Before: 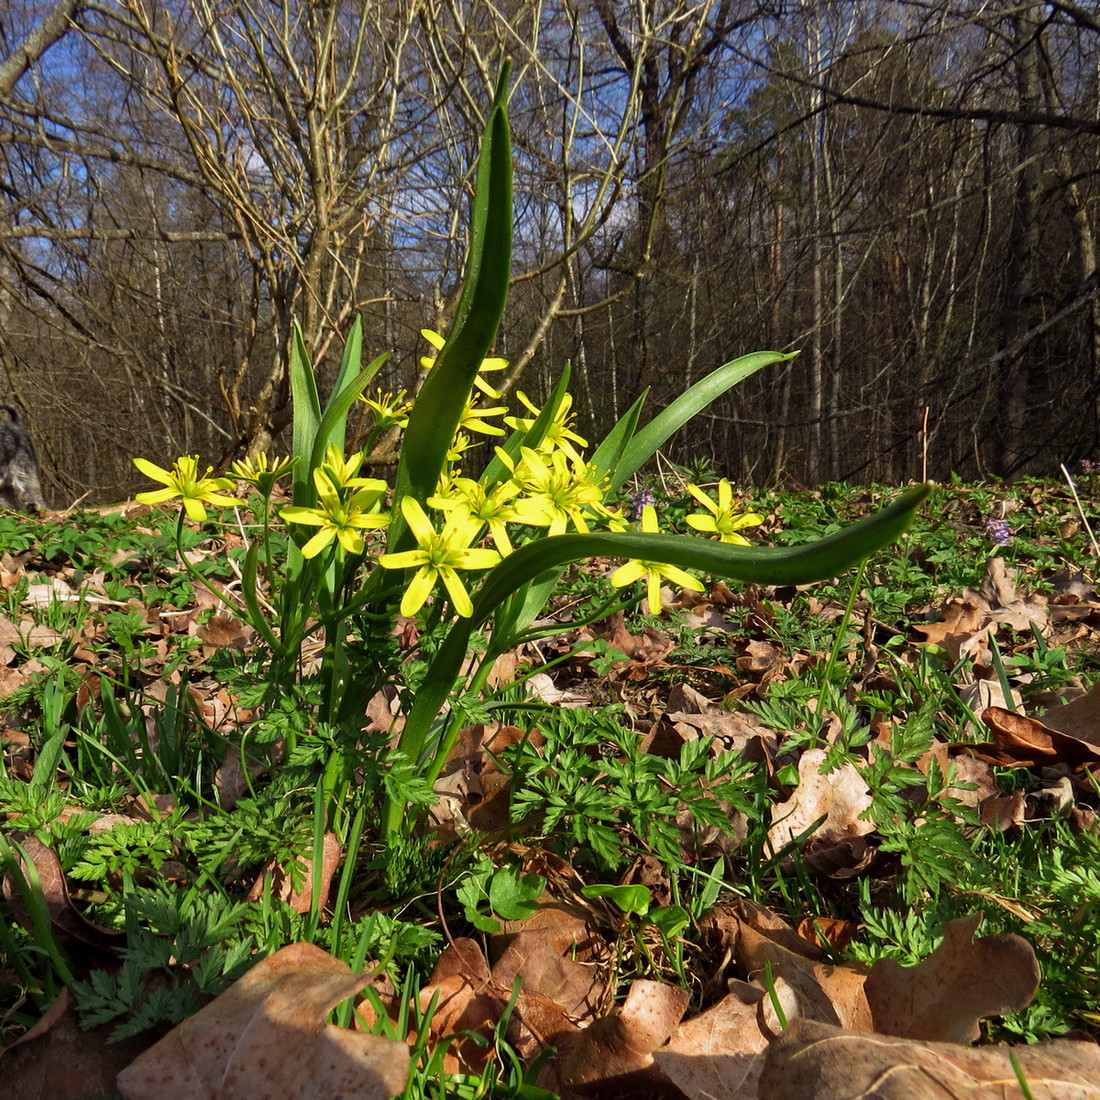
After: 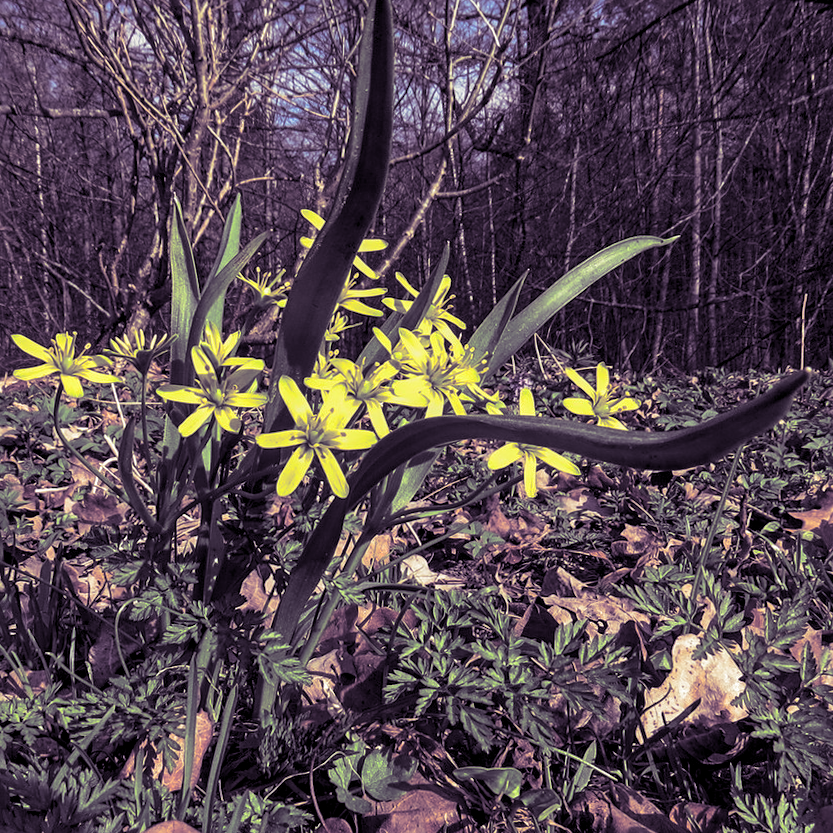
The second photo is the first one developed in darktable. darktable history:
local contrast: detail 130%
rotate and perspective: rotation 0.8°, automatic cropping off
crop and rotate: left 11.831%, top 11.346%, right 13.429%, bottom 13.899%
split-toning: shadows › hue 266.4°, shadows › saturation 0.4, highlights › hue 61.2°, highlights › saturation 0.3, compress 0%
sharpen: amount 0.2
